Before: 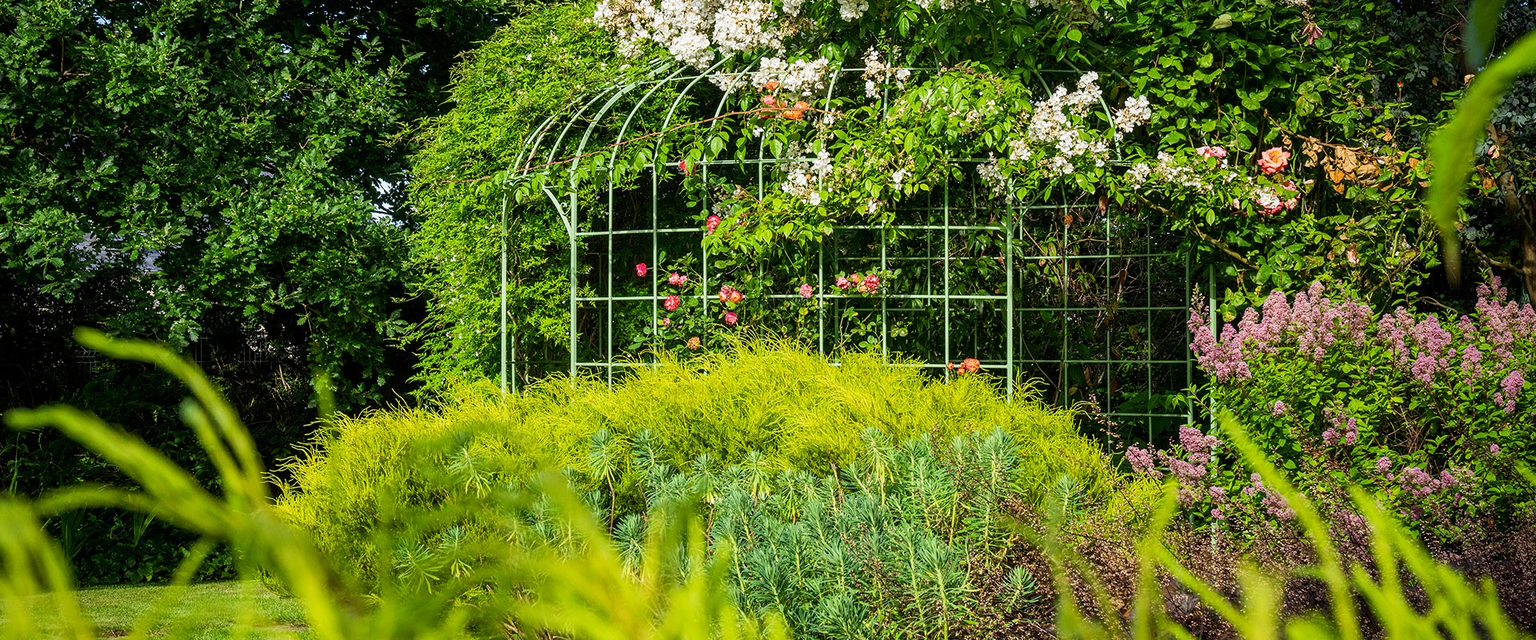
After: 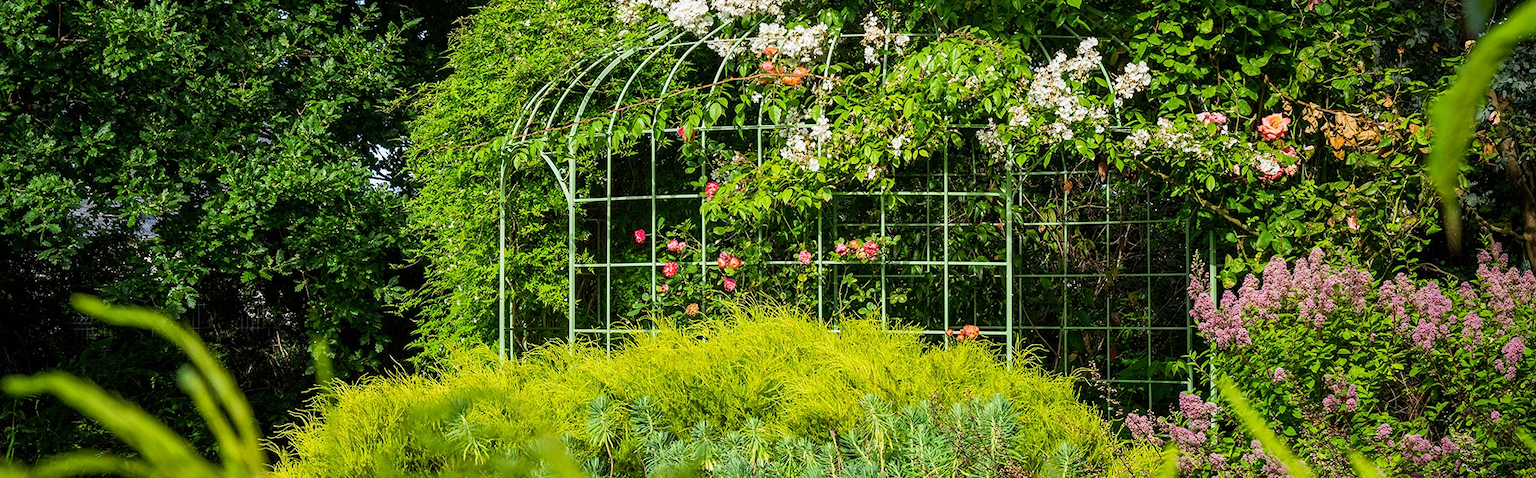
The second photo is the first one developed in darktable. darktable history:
crop: left 0.216%, top 5.491%, bottom 19.796%
